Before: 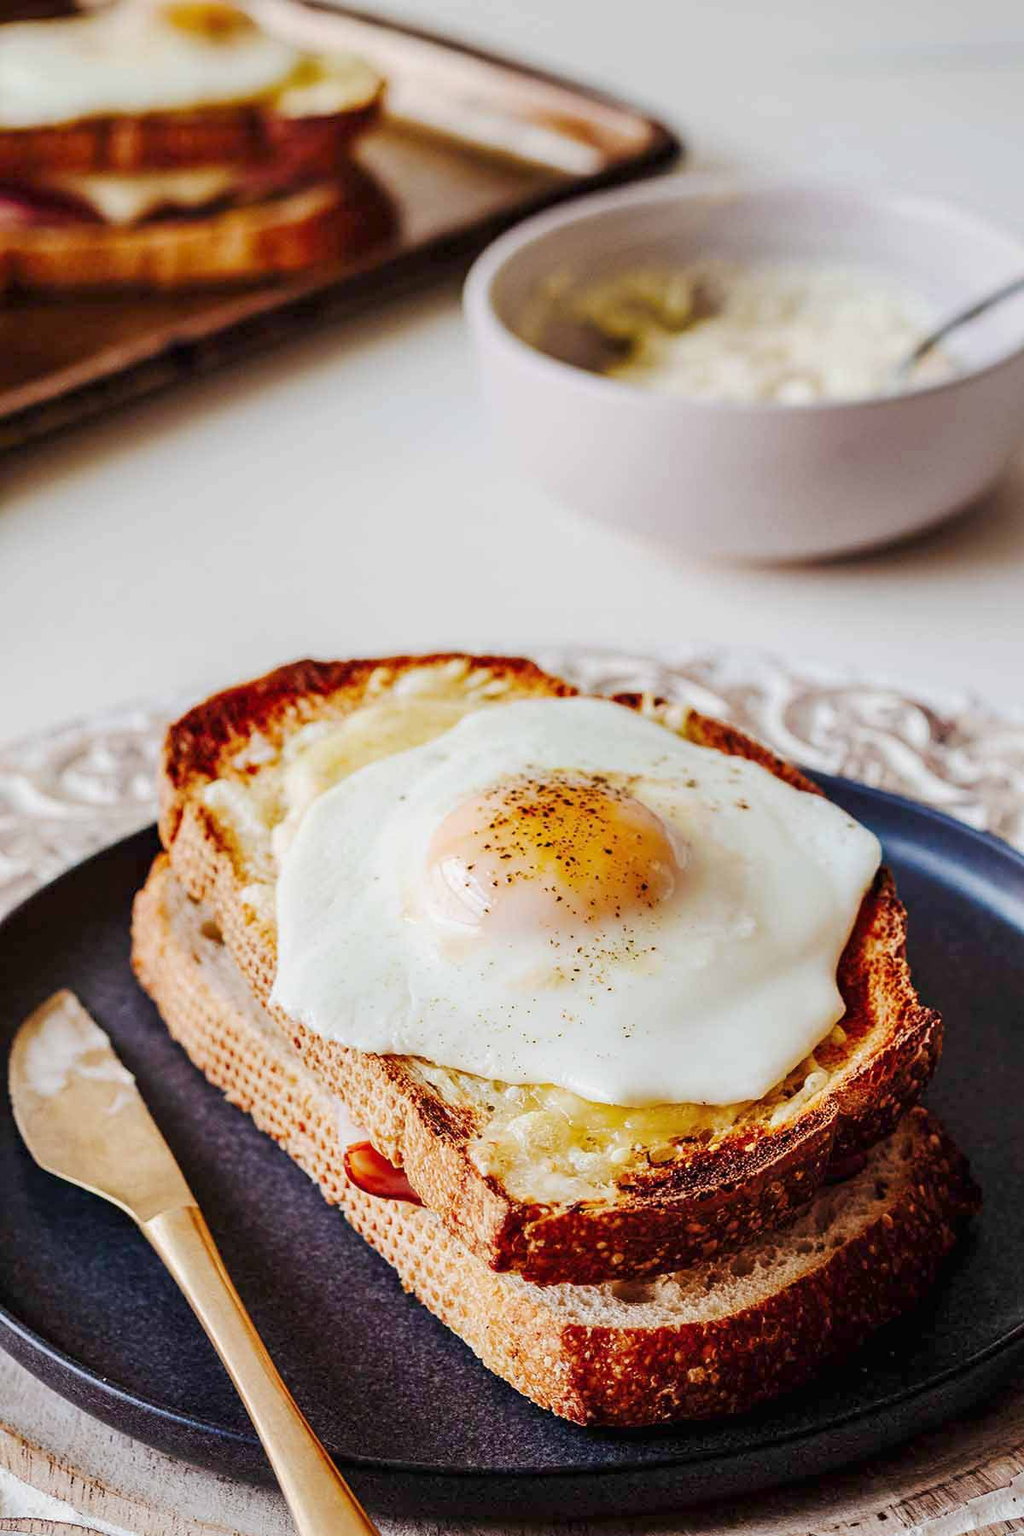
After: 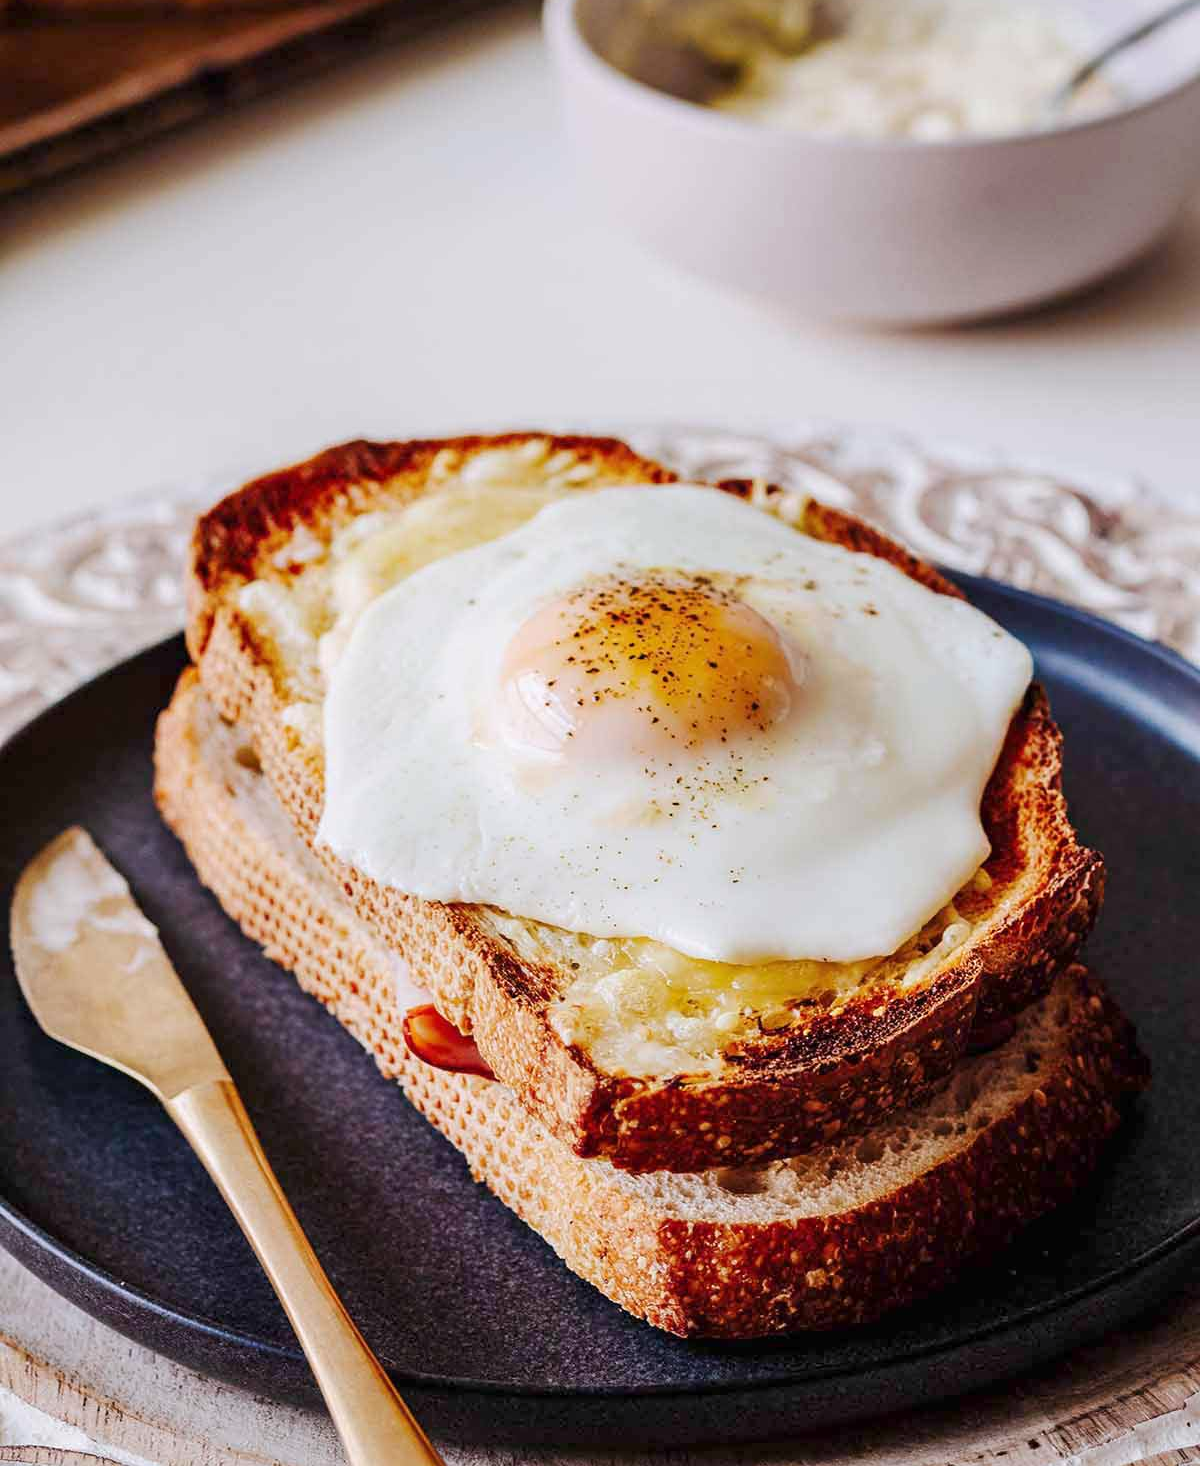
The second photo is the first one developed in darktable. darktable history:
white balance: red 1.009, blue 1.027
crop and rotate: top 18.507%
